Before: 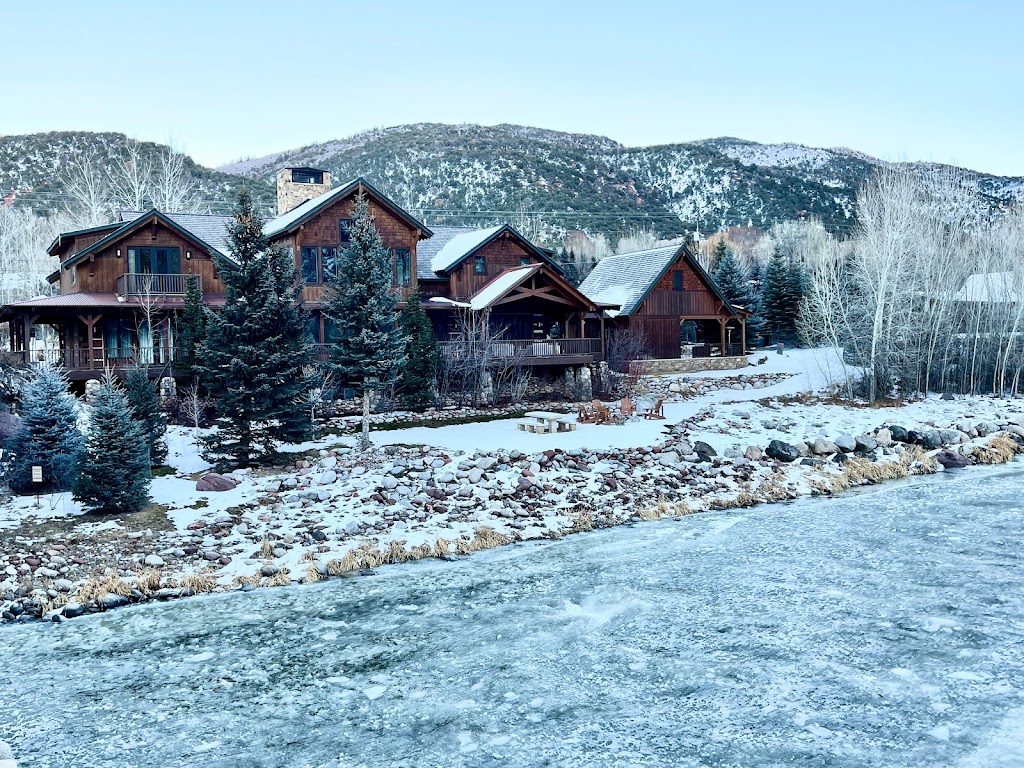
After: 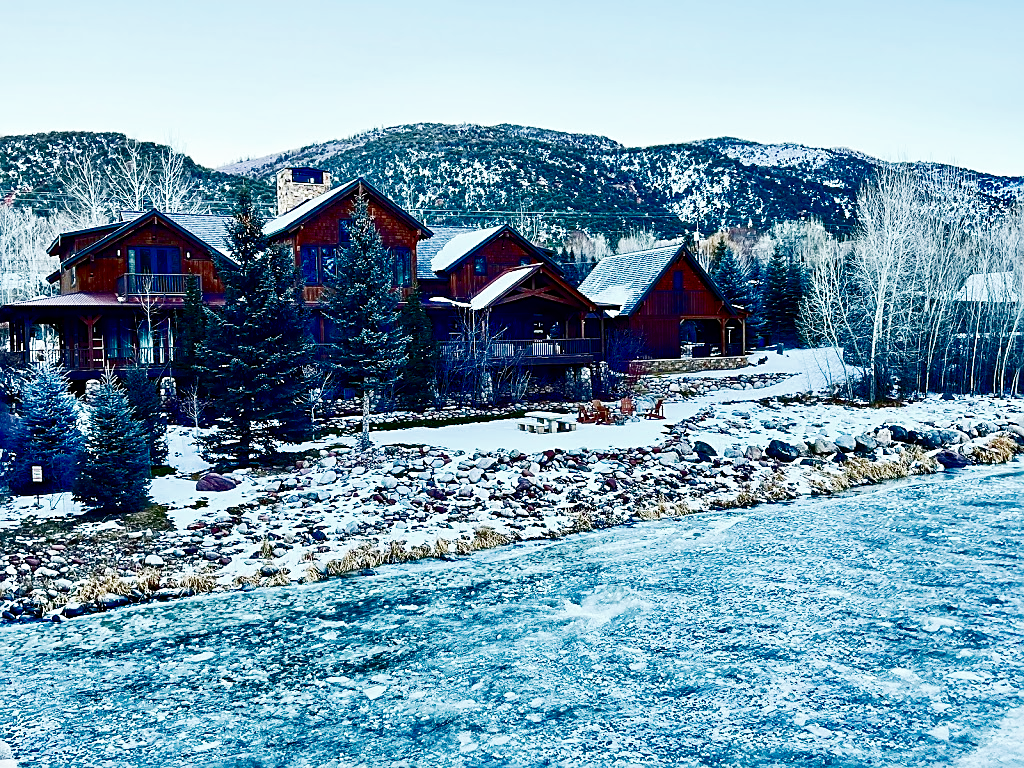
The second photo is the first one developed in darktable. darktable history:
base curve: curves: ch0 [(0, 0) (0.028, 0.03) (0.121, 0.232) (0.46, 0.748) (0.859, 0.968) (1, 1)], preserve colors none
contrast brightness saturation: brightness -0.993, saturation 0.99
sharpen: on, module defaults
